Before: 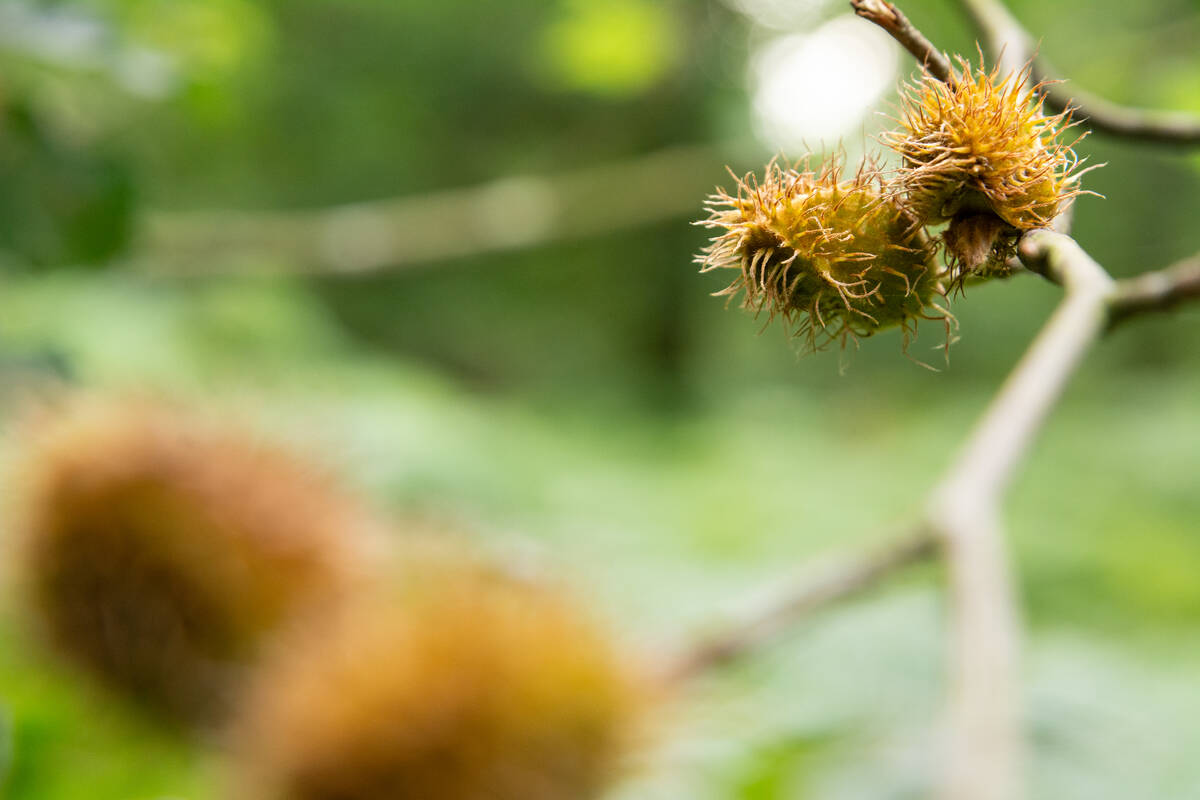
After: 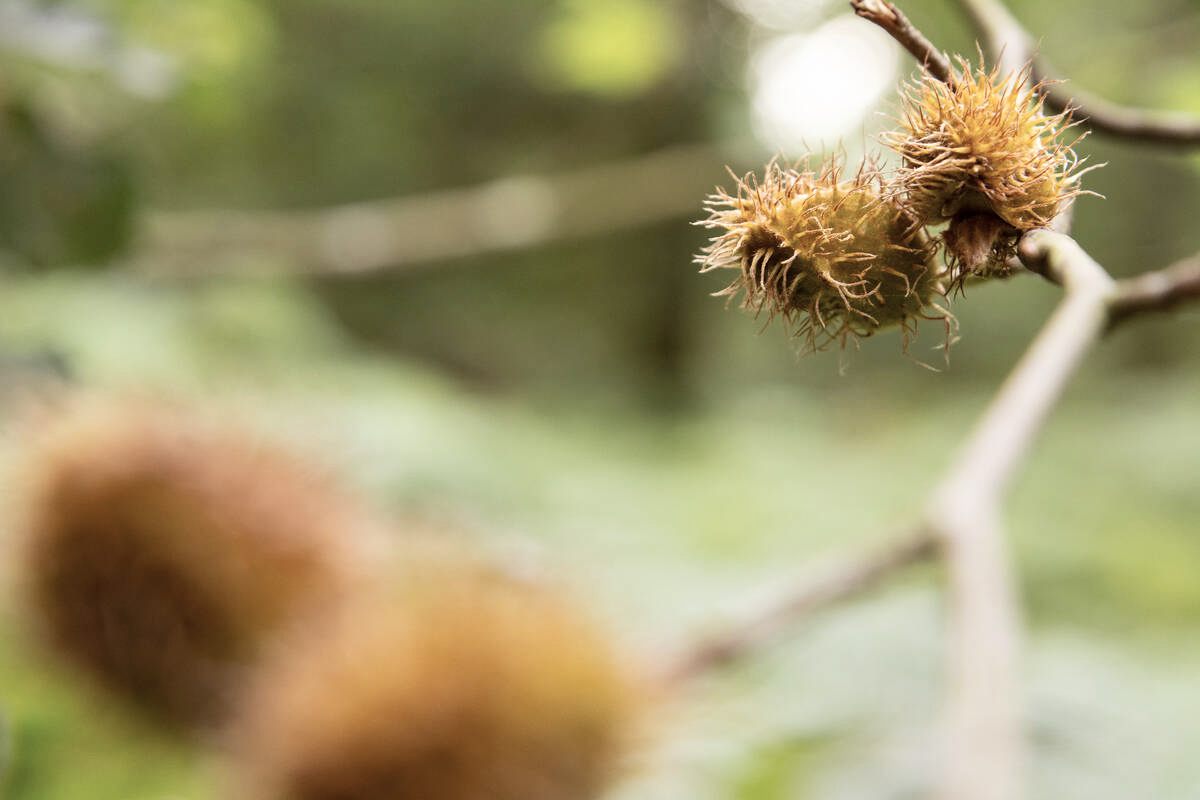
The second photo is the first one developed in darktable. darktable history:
rgb levels: mode RGB, independent channels, levels [[0, 0.474, 1], [0, 0.5, 1], [0, 0.5, 1]]
contrast brightness saturation: contrast 0.1, saturation -0.3
